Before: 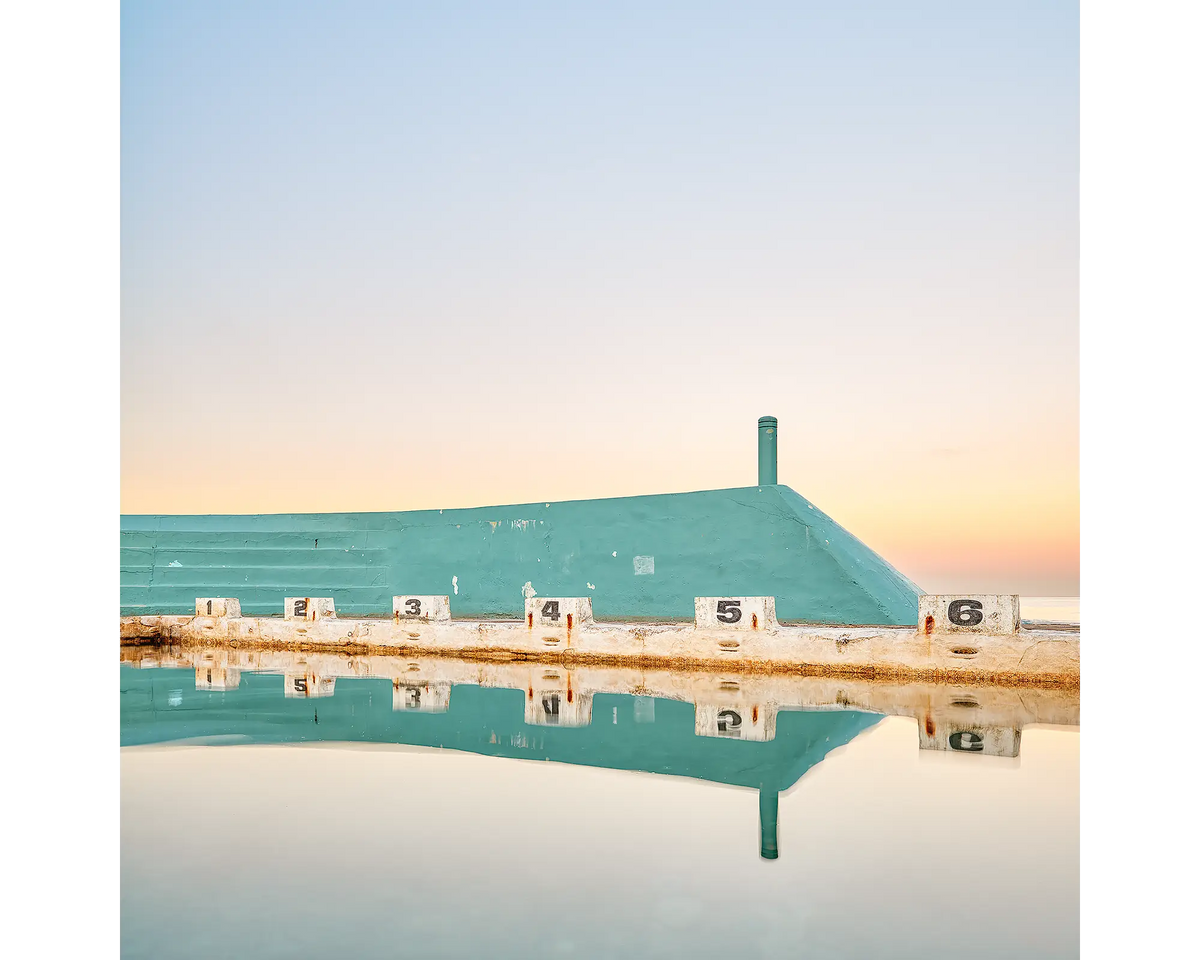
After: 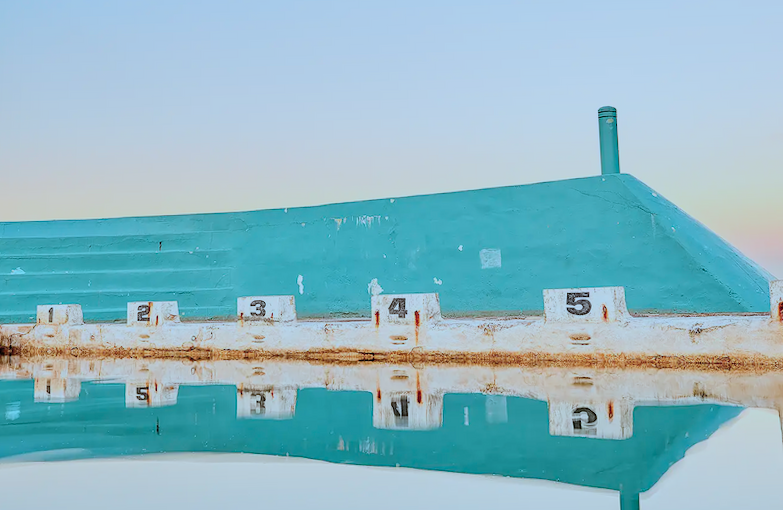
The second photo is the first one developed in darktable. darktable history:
color correction: highlights a* -9.35, highlights b* -23.15
crop: left 11.123%, top 27.61%, right 18.3%, bottom 17.034%
rotate and perspective: rotation -1.68°, lens shift (vertical) -0.146, crop left 0.049, crop right 0.912, crop top 0.032, crop bottom 0.96
filmic rgb: black relative exposure -7.65 EV, white relative exposure 4.56 EV, hardness 3.61, color science v6 (2022)
